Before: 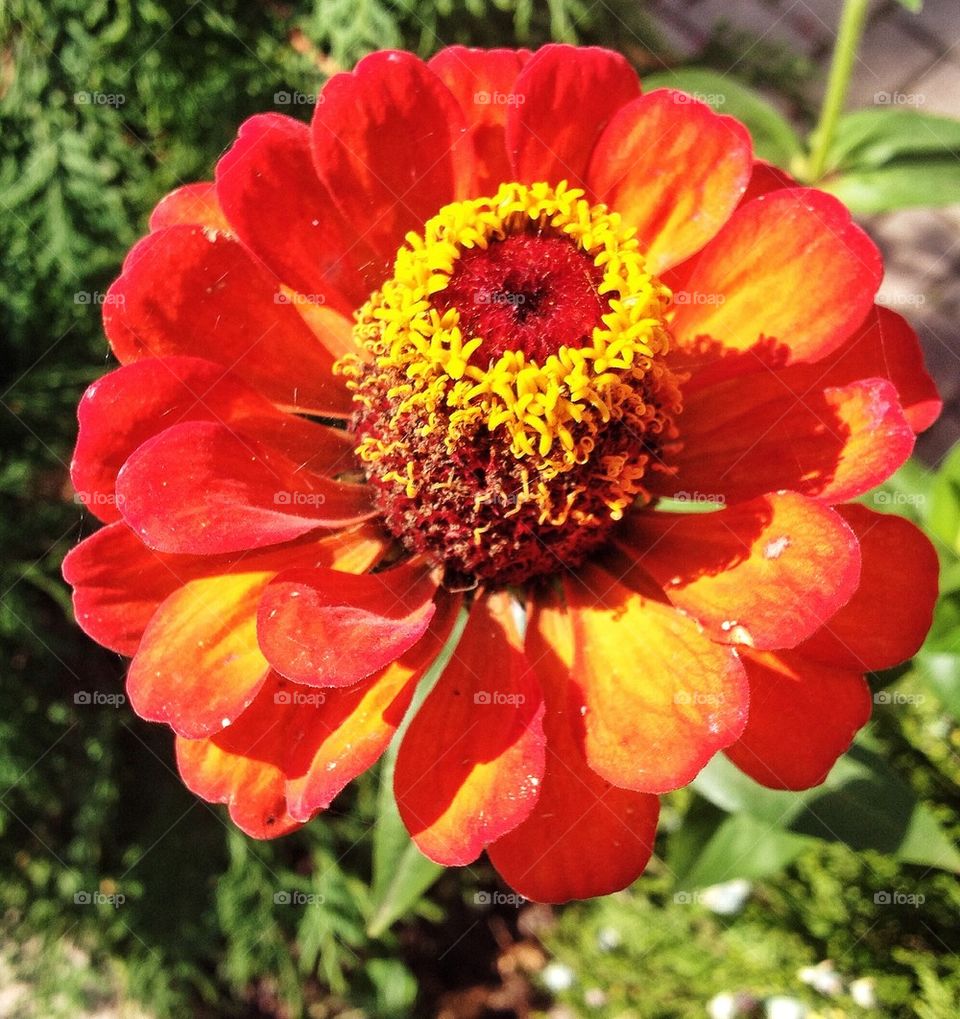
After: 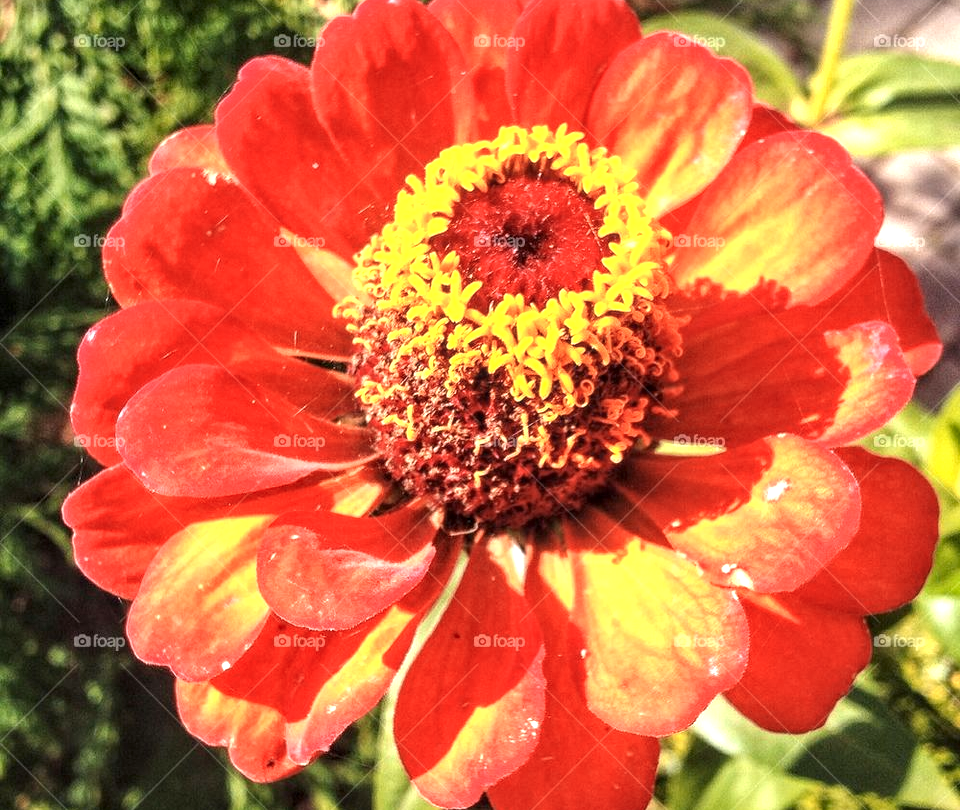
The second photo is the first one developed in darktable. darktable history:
exposure: exposure 0.74 EV, compensate highlight preservation false
crop and rotate: top 5.648%, bottom 14.805%
color zones: curves: ch1 [(0, 0.455) (0.063, 0.455) (0.286, 0.495) (0.429, 0.5) (0.571, 0.5) (0.714, 0.5) (0.857, 0.5) (1, 0.455)]; ch2 [(0, 0.532) (0.063, 0.521) (0.233, 0.447) (0.429, 0.489) (0.571, 0.5) (0.714, 0.5) (0.857, 0.5) (1, 0.532)]
local contrast: on, module defaults
